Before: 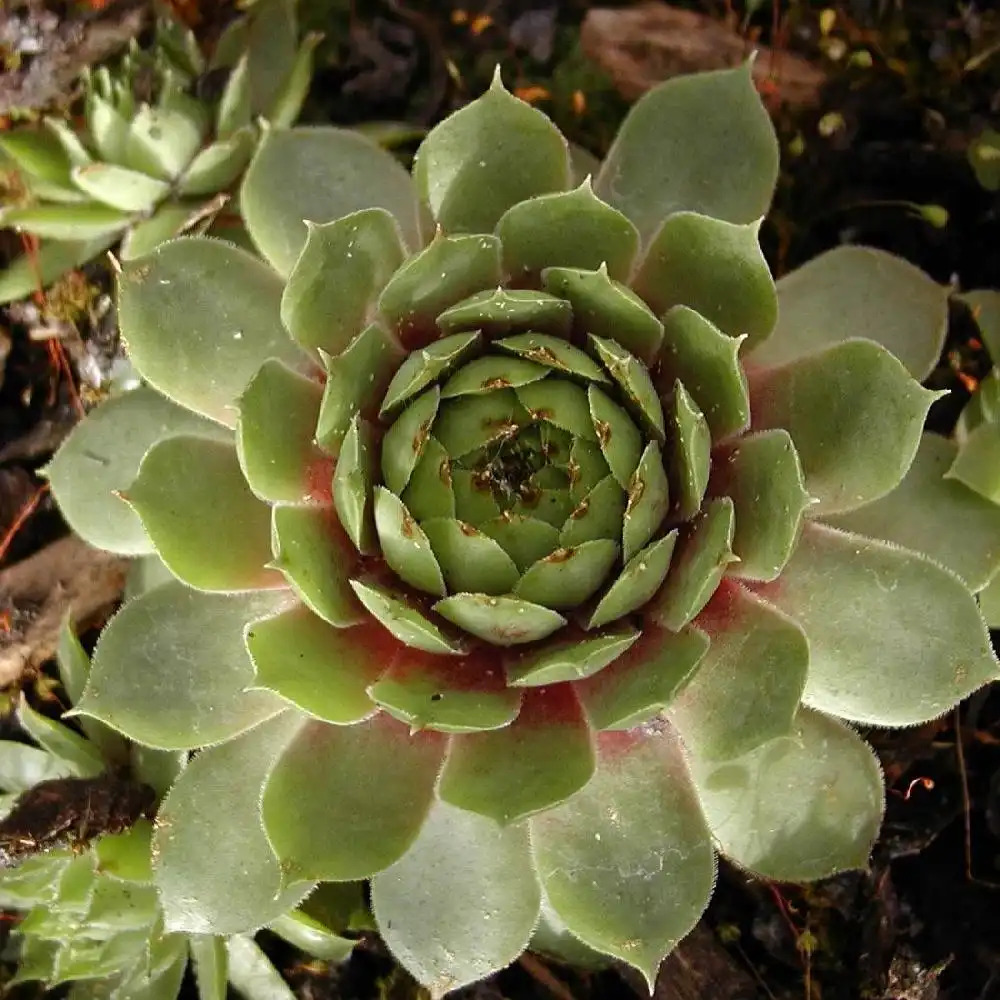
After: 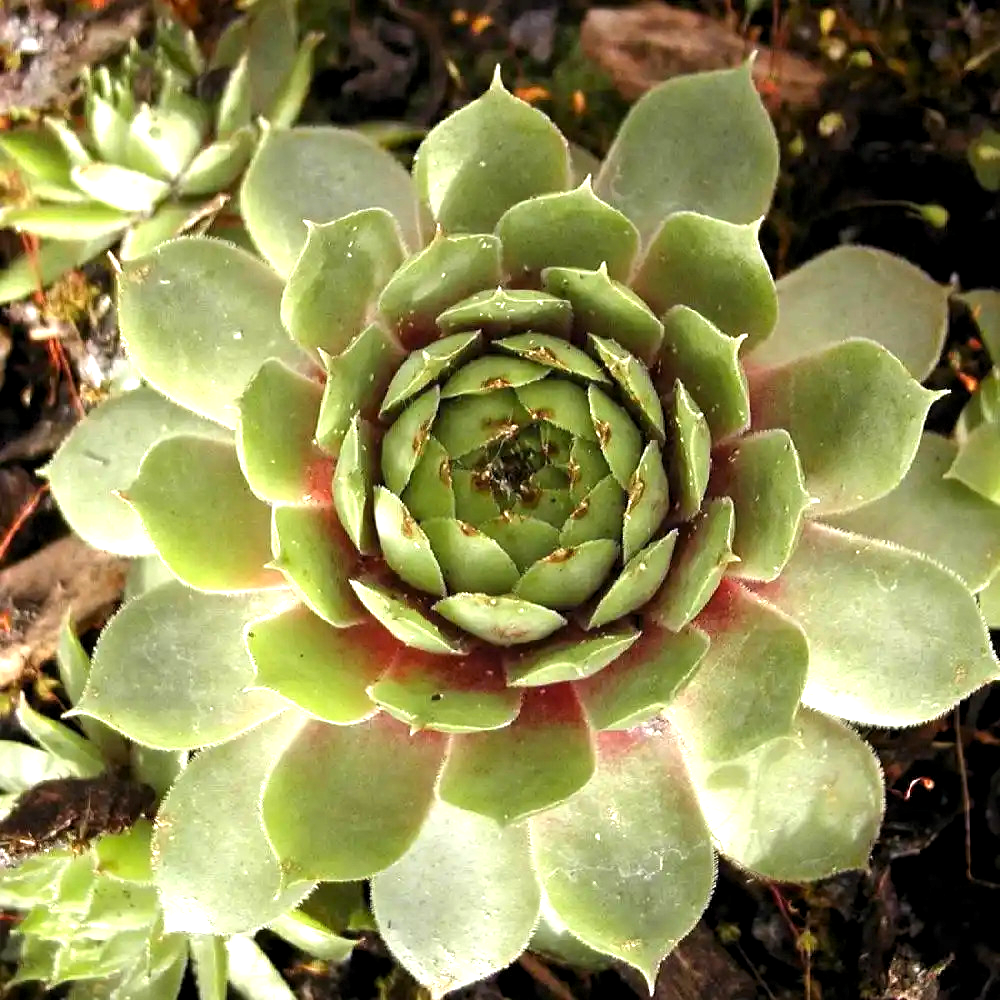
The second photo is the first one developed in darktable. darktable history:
exposure: black level correction 0.001, exposure 1.052 EV, compensate highlight preservation false
levels: levels [0.026, 0.507, 0.987]
tone equalizer: edges refinement/feathering 500, mask exposure compensation -1.57 EV, preserve details no
